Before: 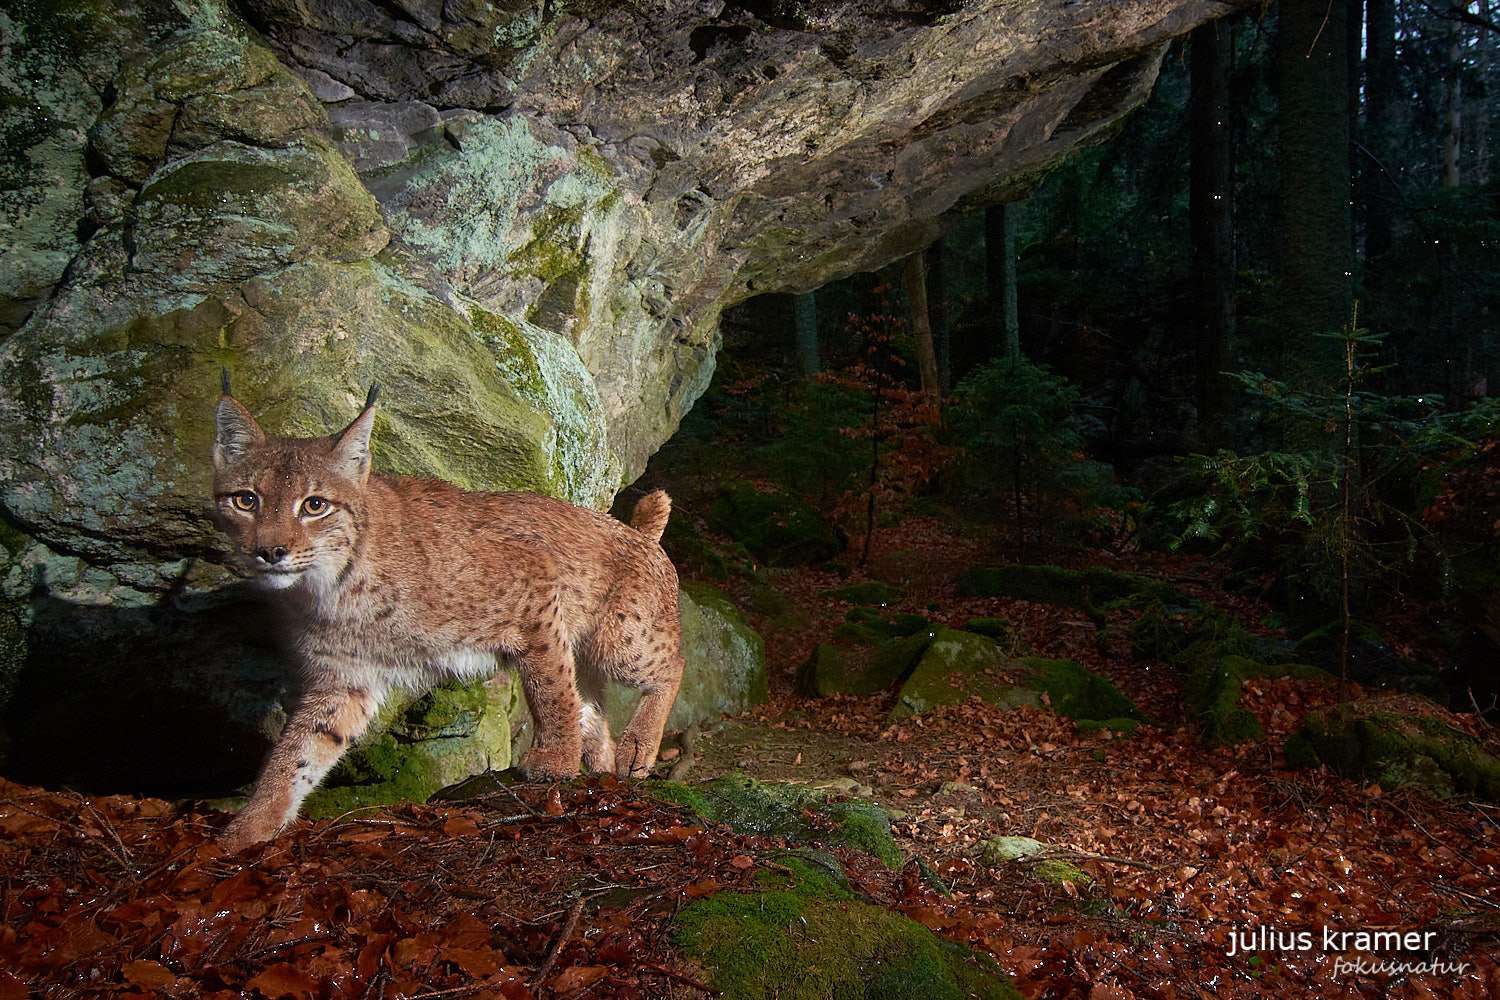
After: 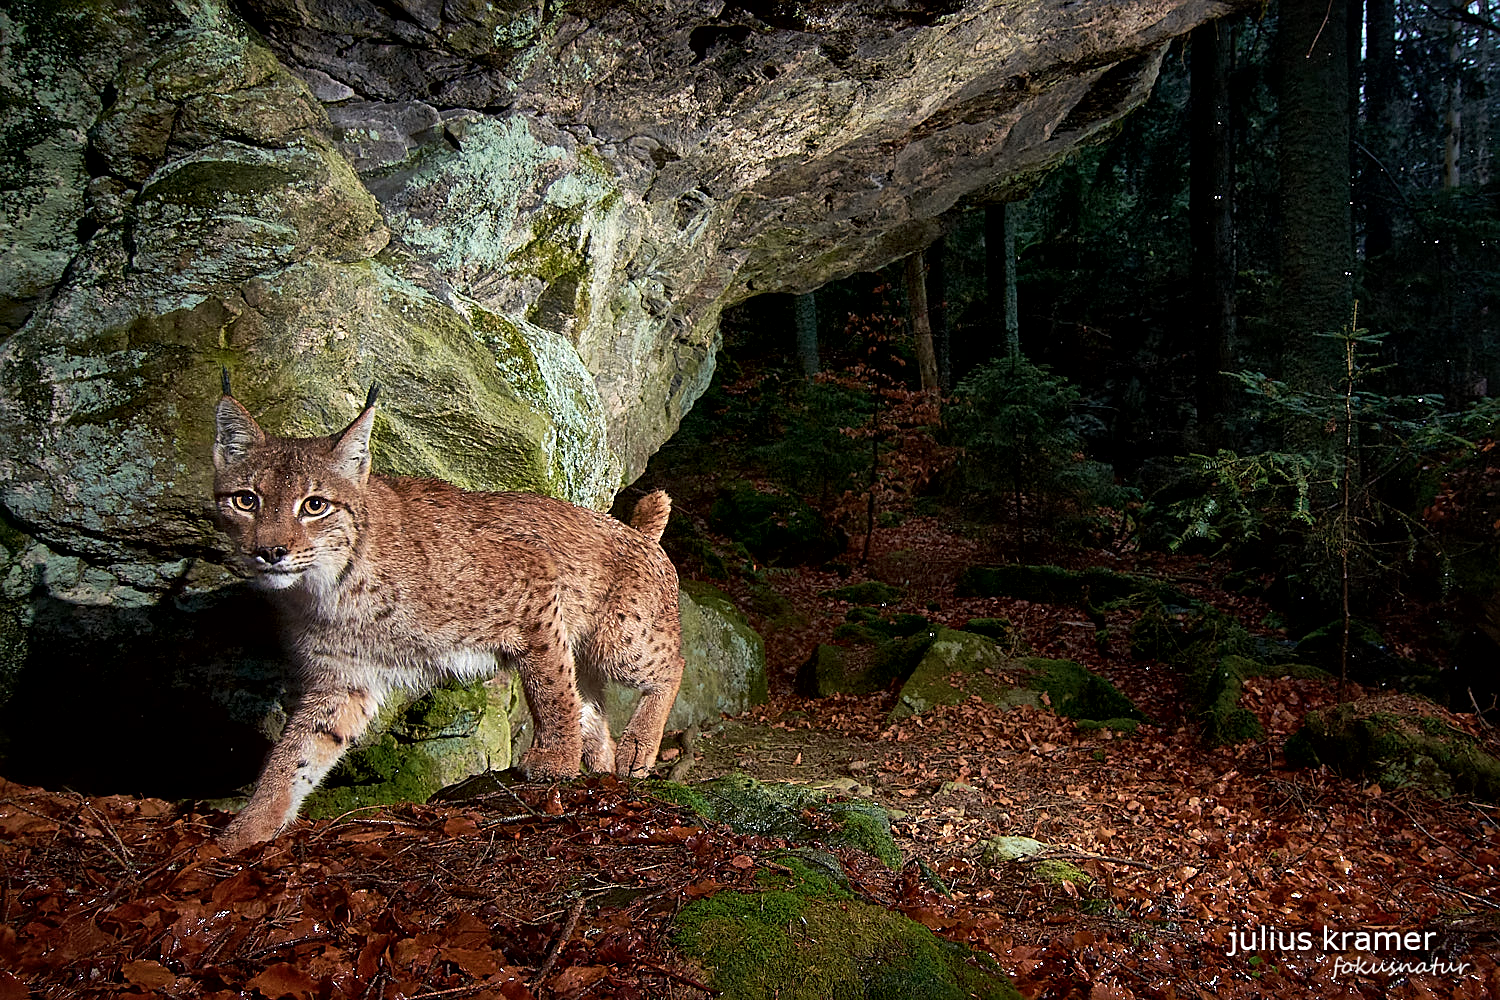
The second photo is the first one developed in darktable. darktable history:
local contrast: mode bilateral grid, contrast 100, coarseness 100, detail 165%, midtone range 0.2
sharpen: on, module defaults
